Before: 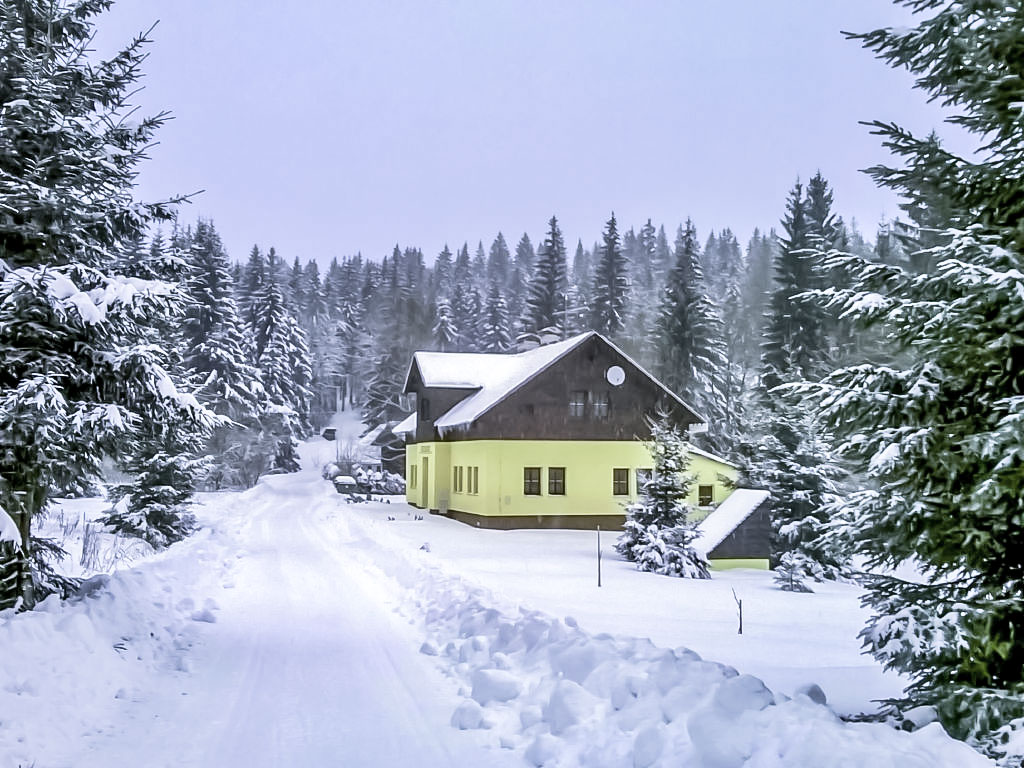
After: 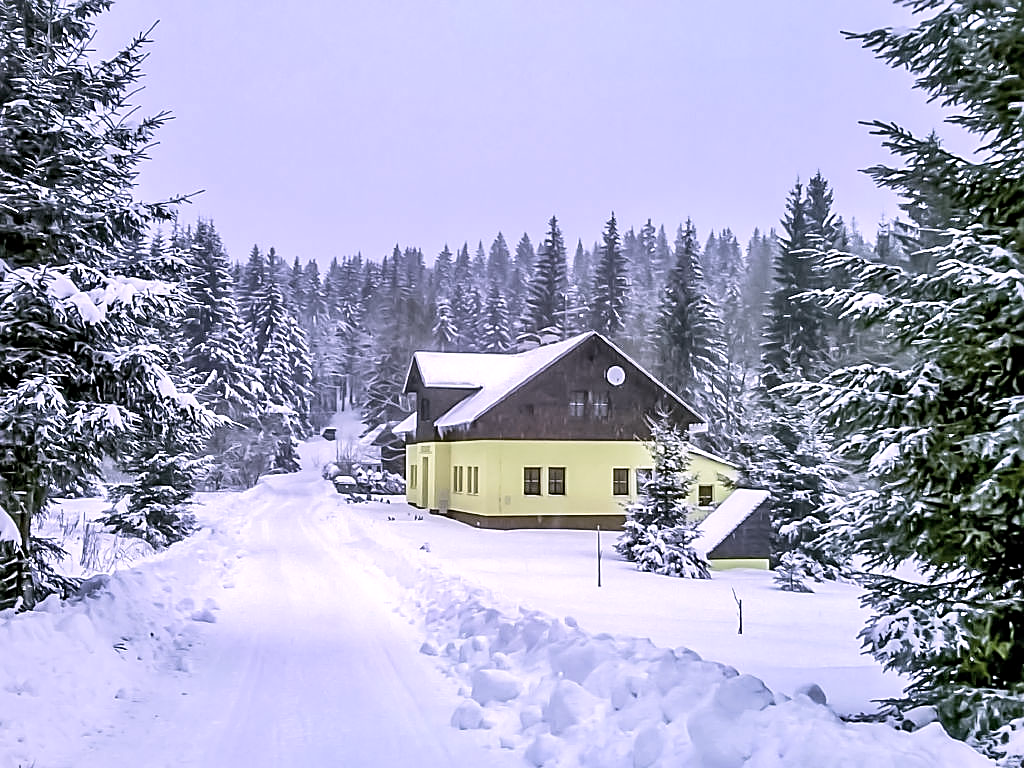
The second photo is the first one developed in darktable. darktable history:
white balance: red 1.05, blue 1.072
sharpen: on, module defaults
